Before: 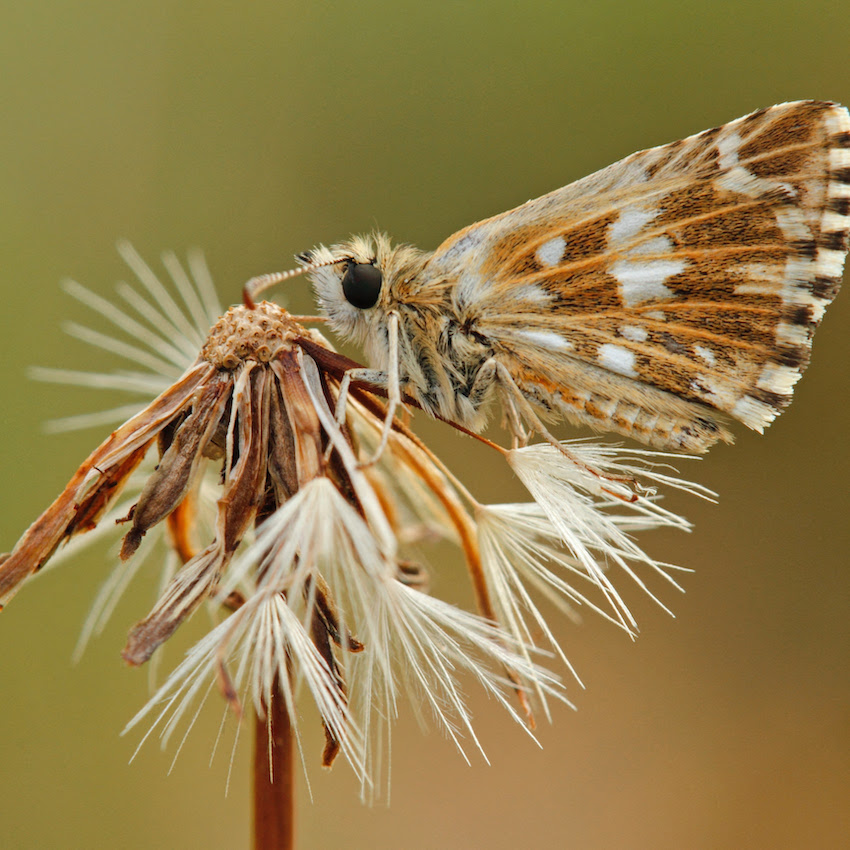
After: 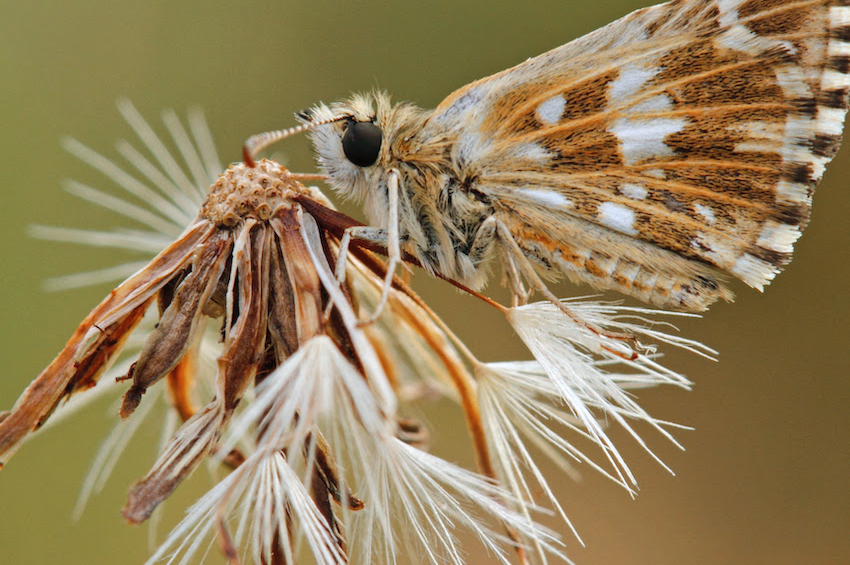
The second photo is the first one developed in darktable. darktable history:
color calibration: illuminant as shot in camera, x 0.358, y 0.373, temperature 4628.91 K
crop: top 16.727%, bottom 16.727%
